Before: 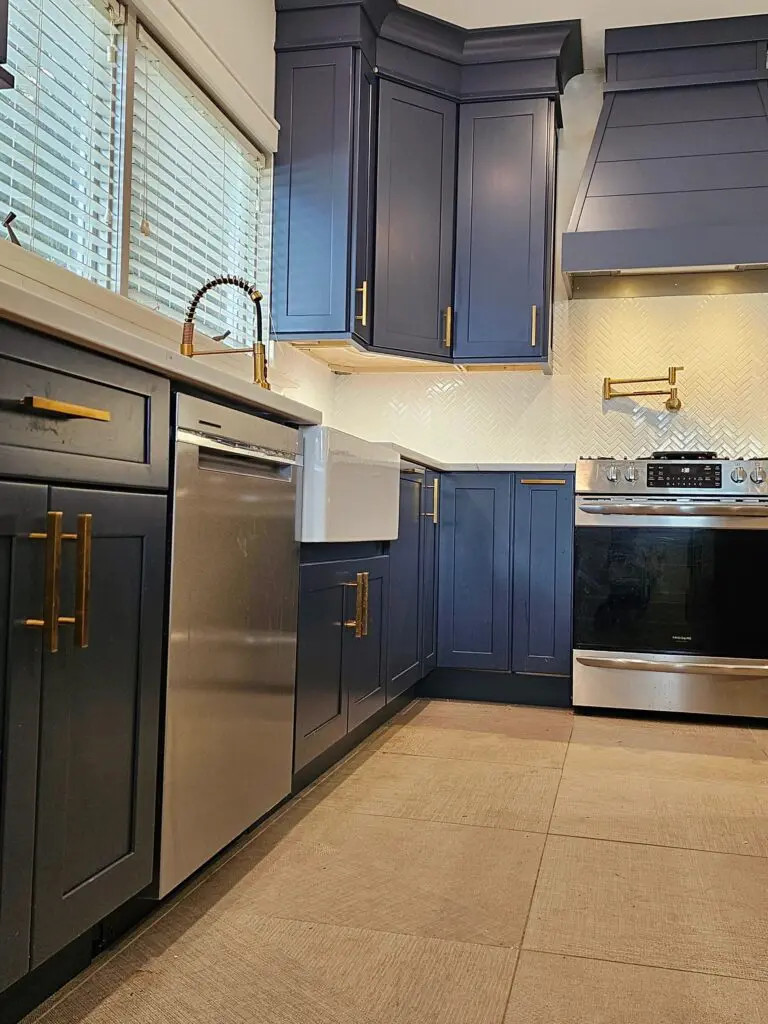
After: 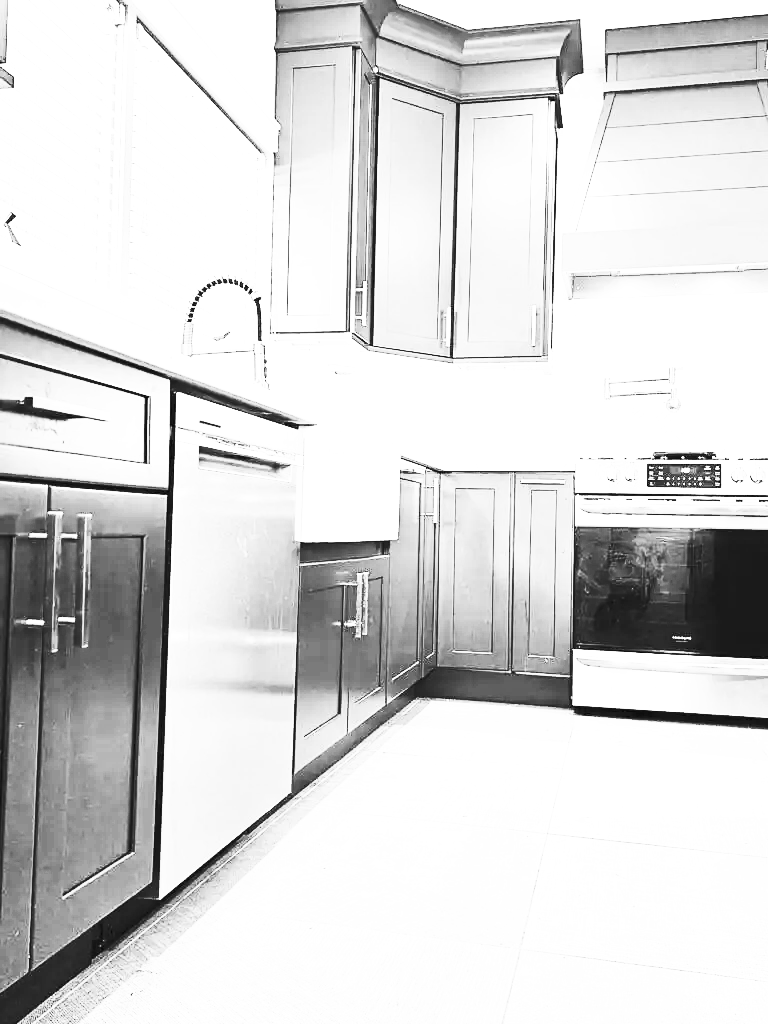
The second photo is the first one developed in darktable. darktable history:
exposure: black level correction 0, exposure 1.5 EV, compensate highlight preservation false
contrast brightness saturation: contrast 0.53, brightness 0.47, saturation -1
white balance: red 0.982, blue 1.018
base curve: curves: ch0 [(0, 0) (0.028, 0.03) (0.121, 0.232) (0.46, 0.748) (0.859, 0.968) (1, 1)], preserve colors none
